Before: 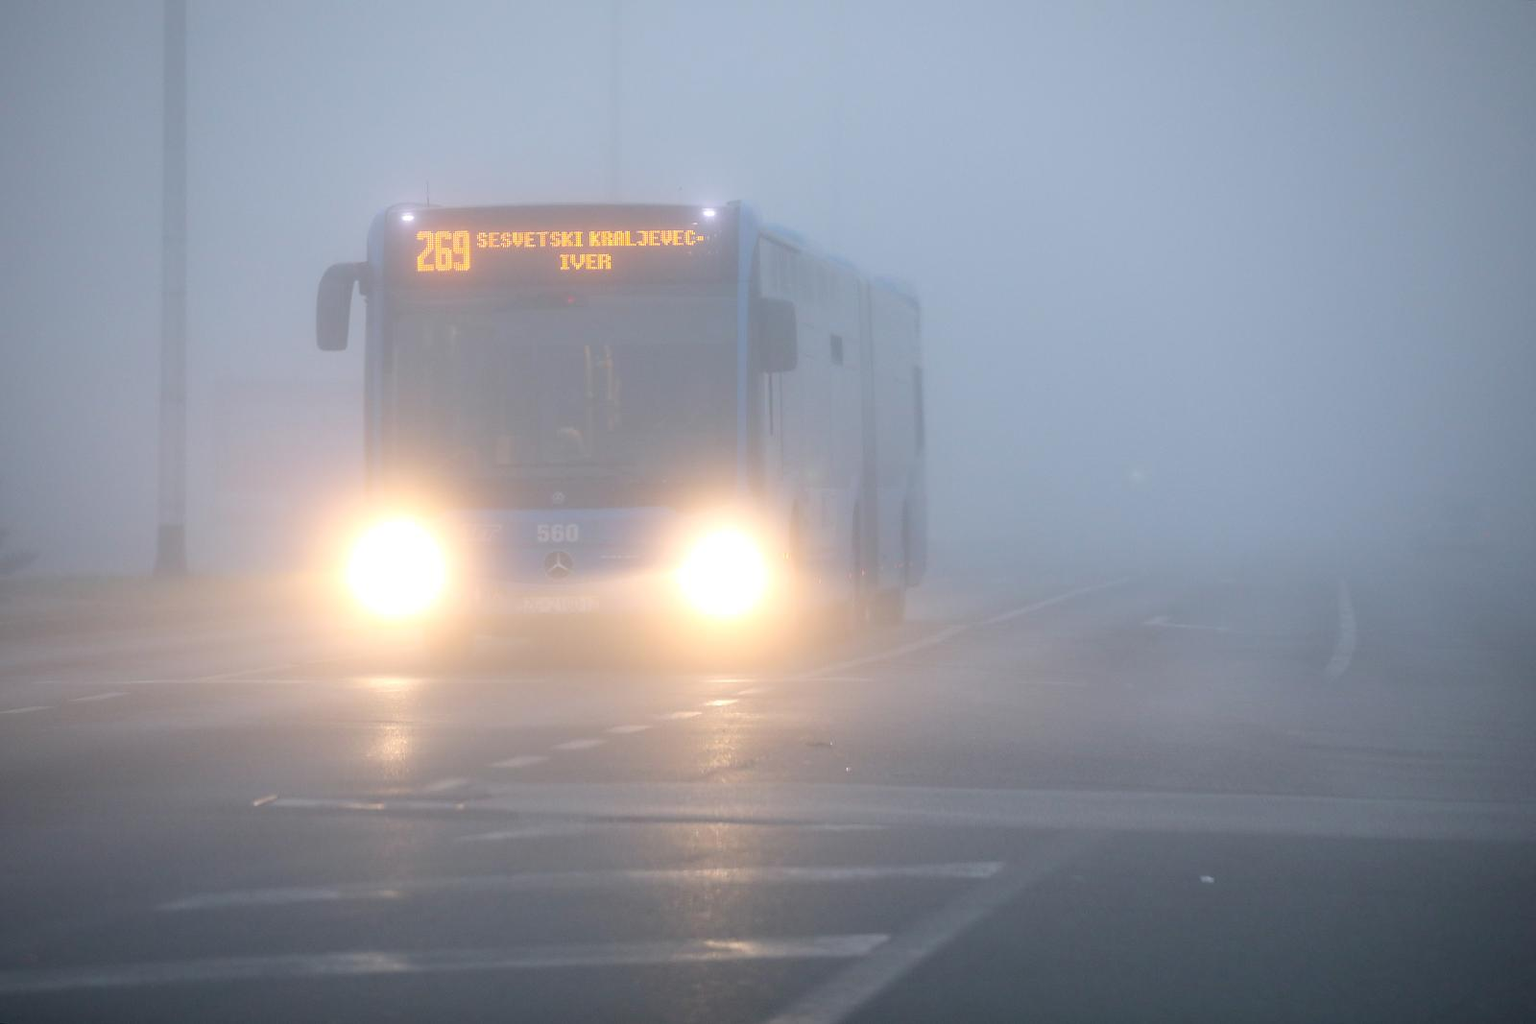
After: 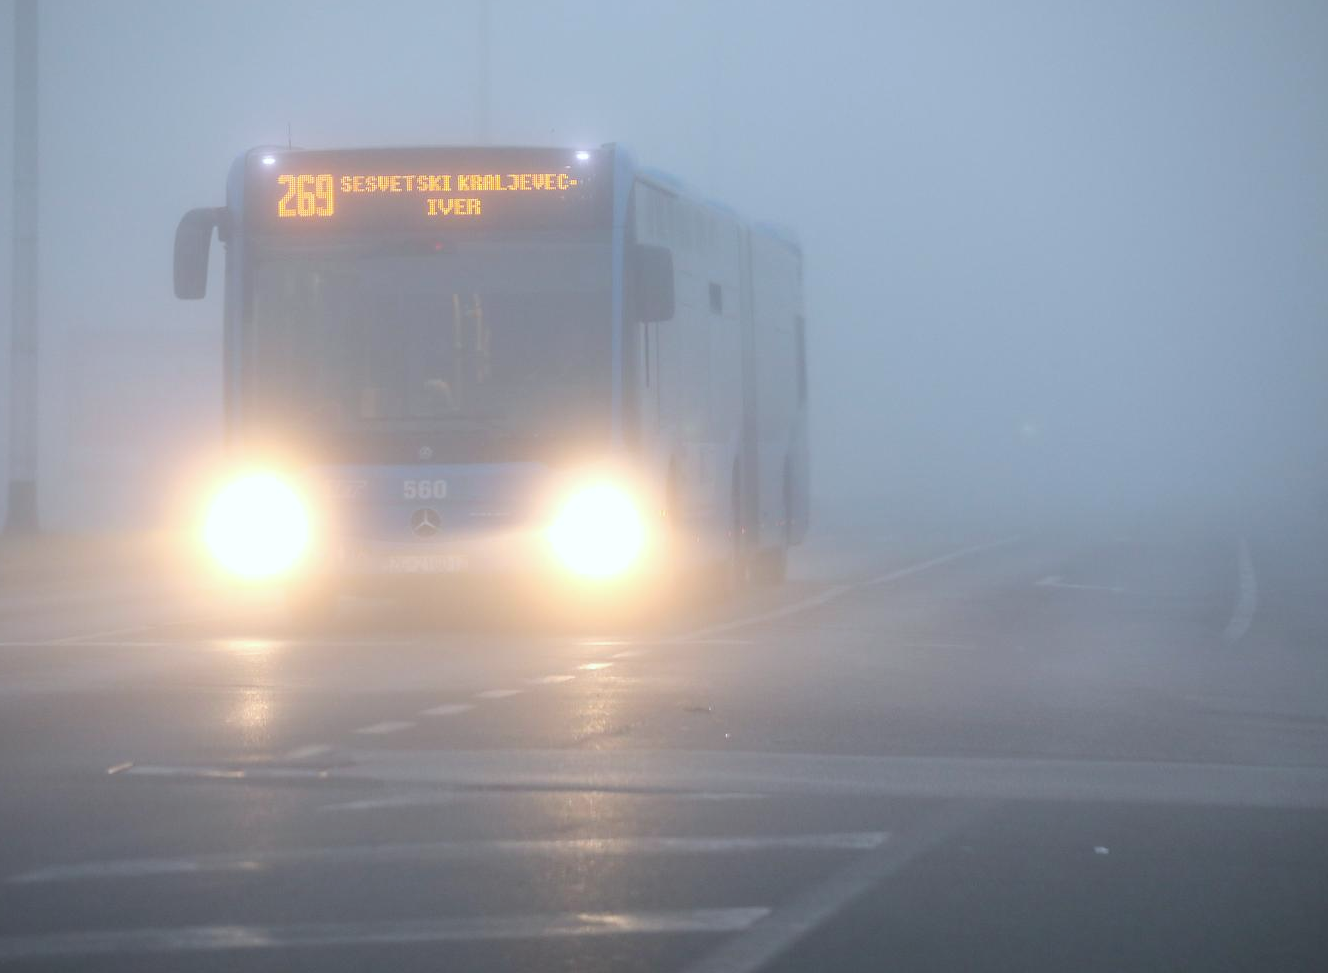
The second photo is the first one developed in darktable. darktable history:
color correction: highlights a* -2.92, highlights b* -2.89, shadows a* 2.26, shadows b* 2.75
crop: left 9.792%, top 6.233%, right 7.17%, bottom 2.491%
exposure: compensate highlight preservation false
